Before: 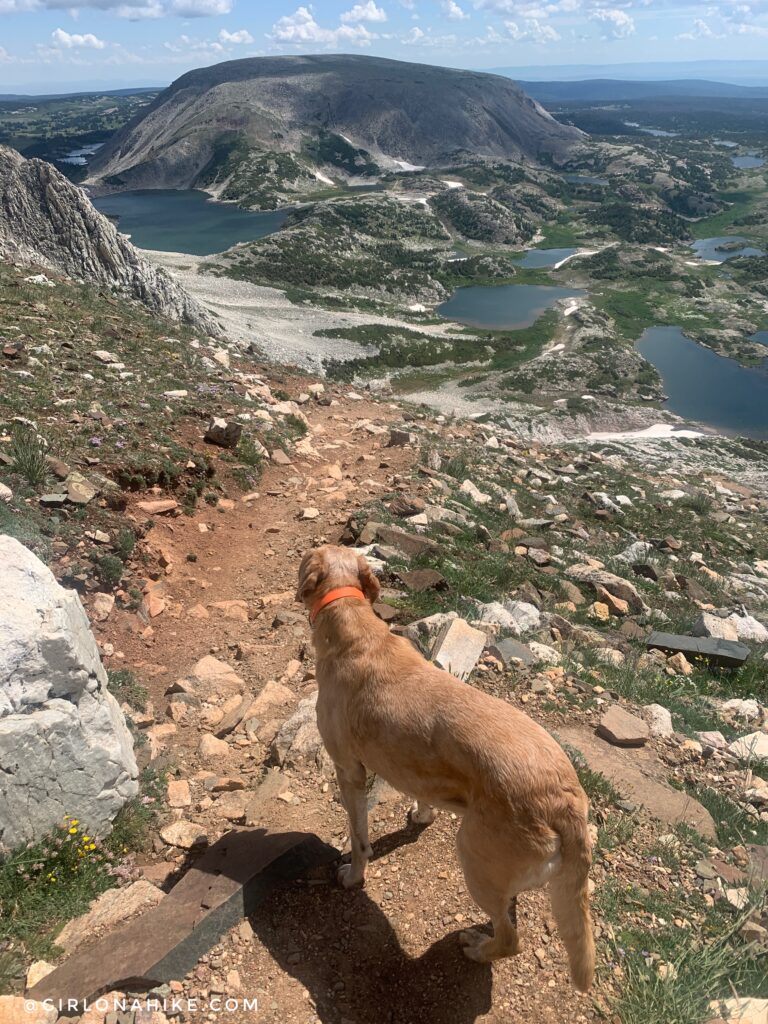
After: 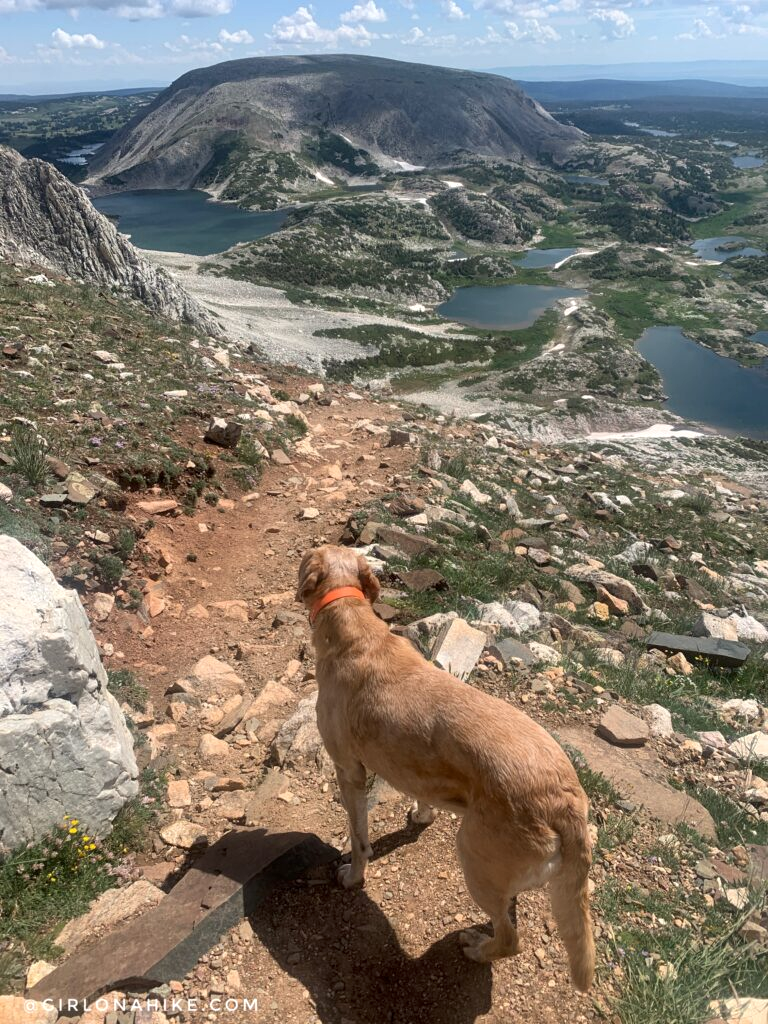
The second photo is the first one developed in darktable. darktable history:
local contrast: highlights 106%, shadows 99%, detail 120%, midtone range 0.2
